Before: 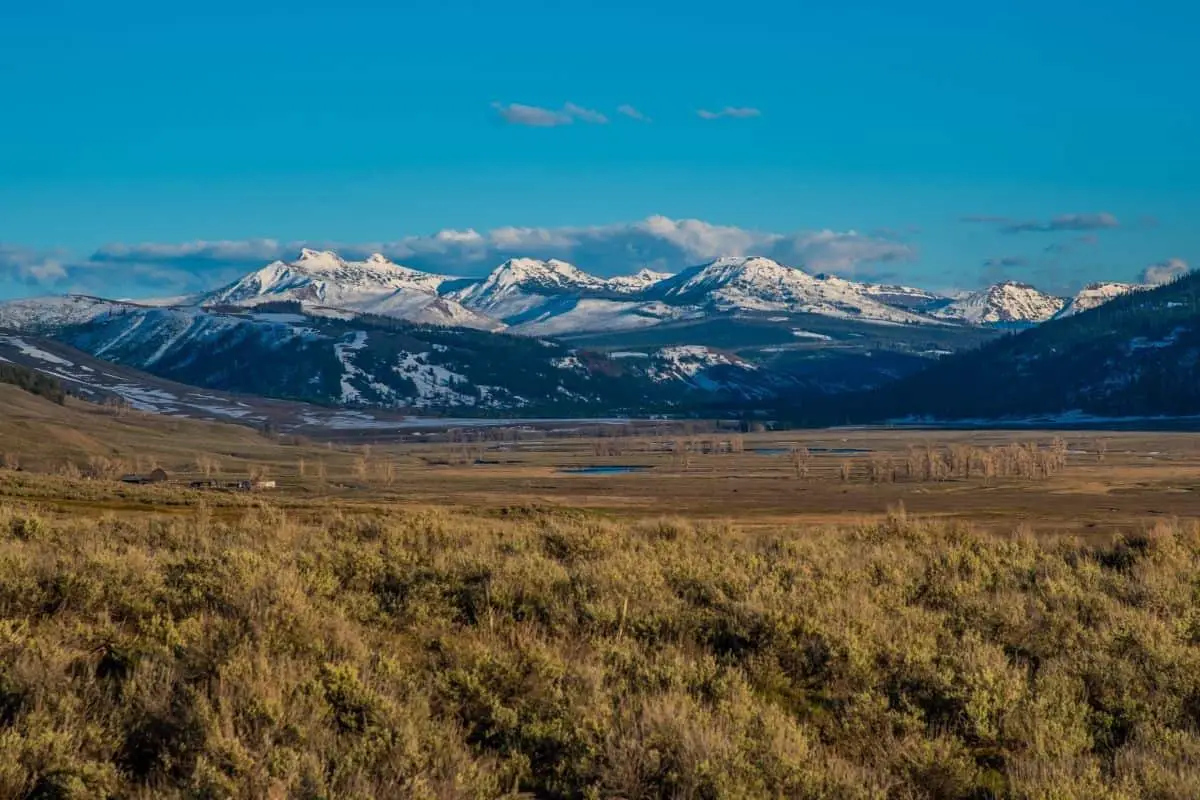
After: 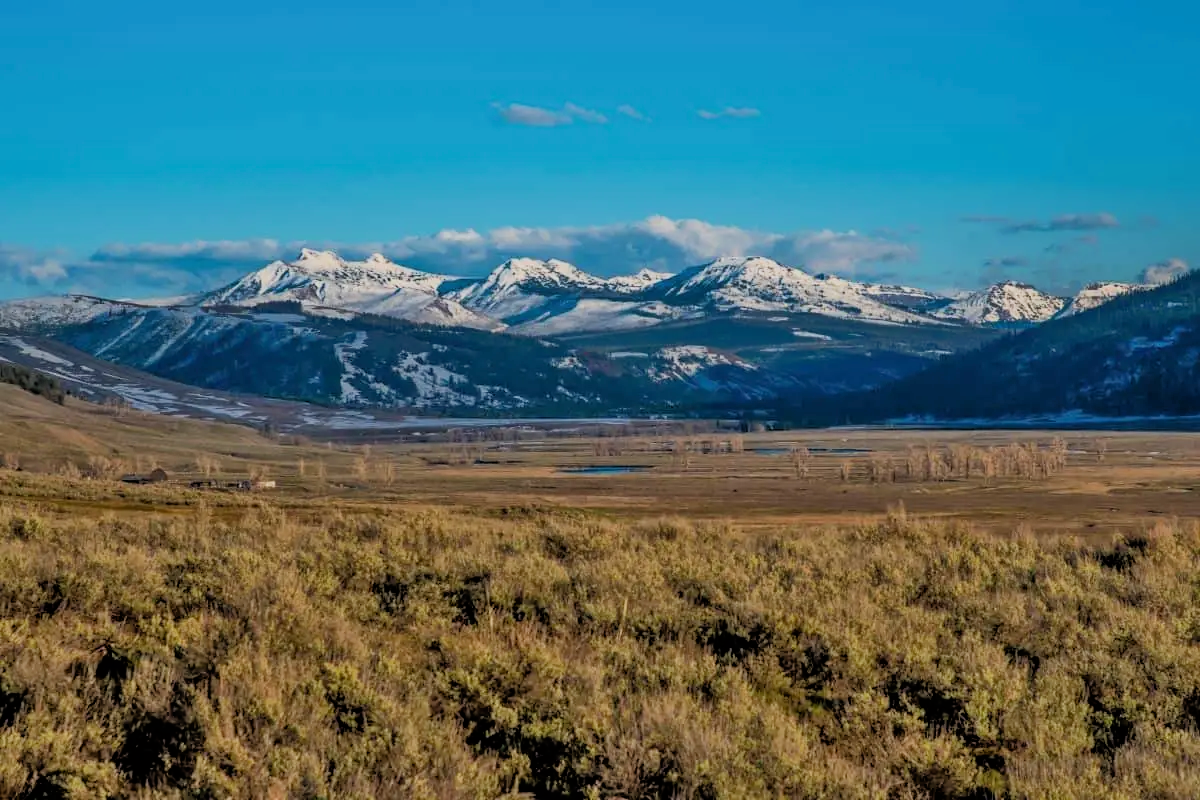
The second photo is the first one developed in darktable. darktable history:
tone equalizer: -8 EV -0.528 EV, -7 EV -0.319 EV, -6 EV -0.083 EV, -5 EV 0.413 EV, -4 EV 0.985 EV, -3 EV 0.791 EV, -2 EV -0.01 EV, -1 EV 0.14 EV, +0 EV -0.012 EV, smoothing 1
filmic rgb: black relative exposure -7.65 EV, white relative exposure 4.56 EV, hardness 3.61, contrast 1.25
